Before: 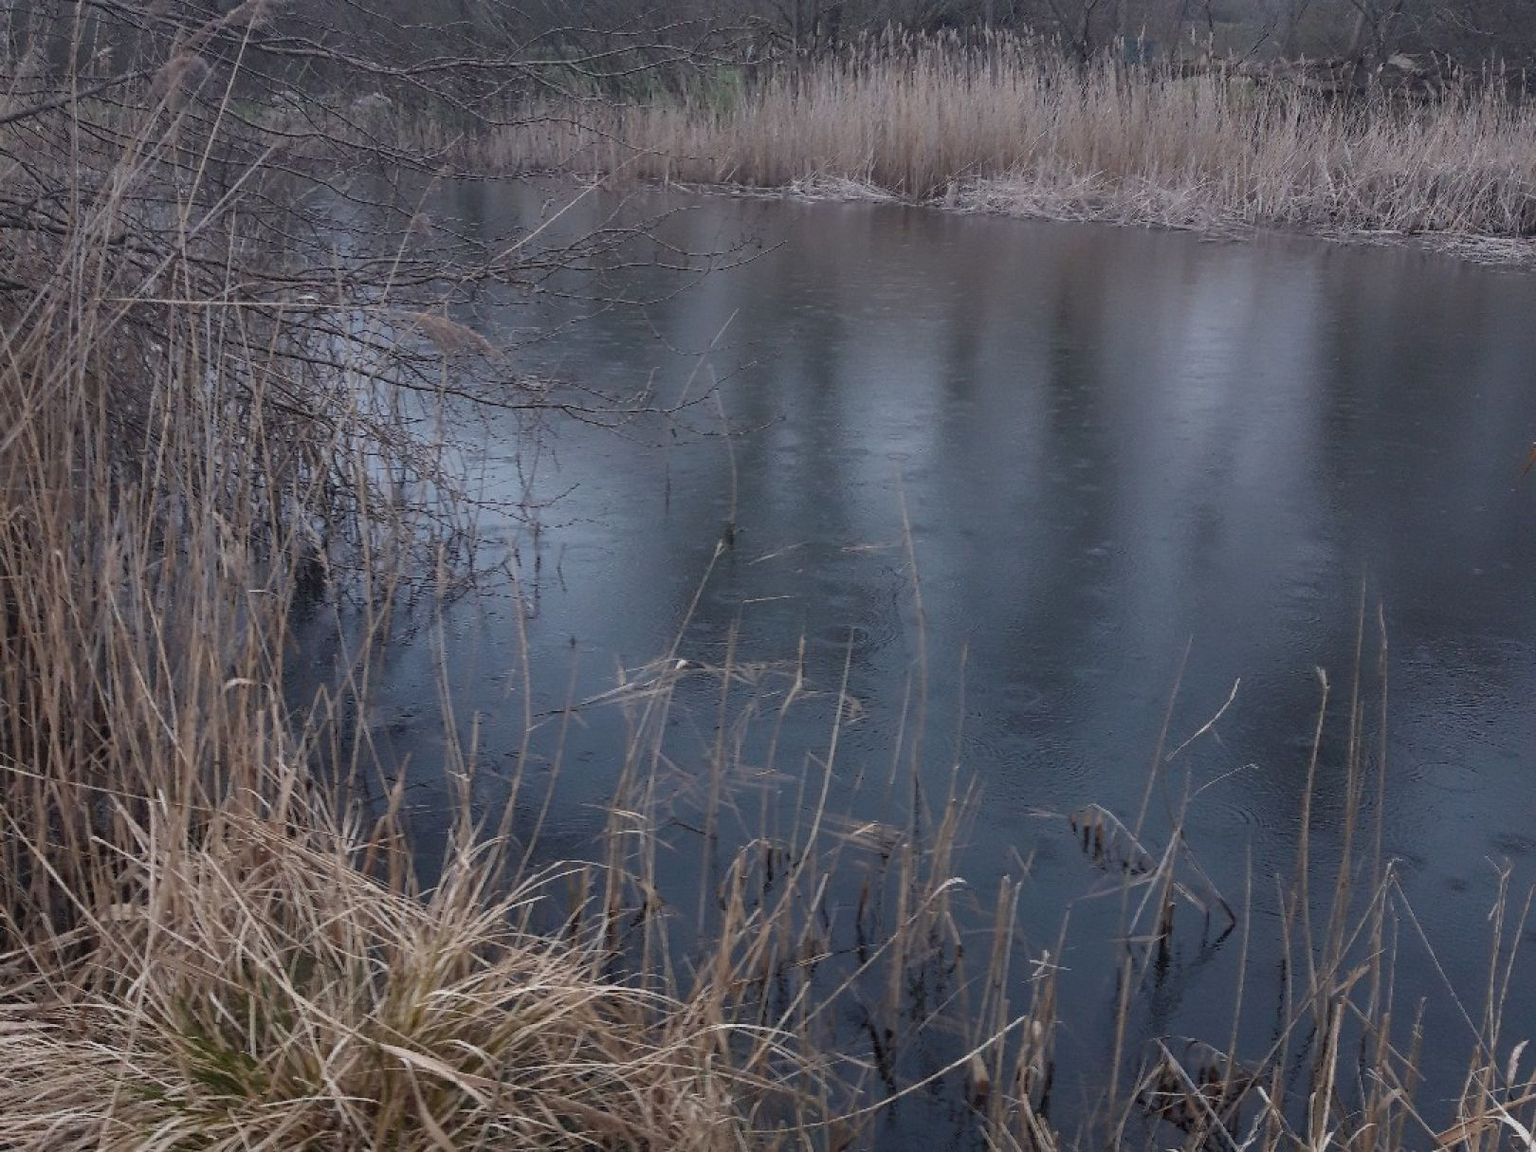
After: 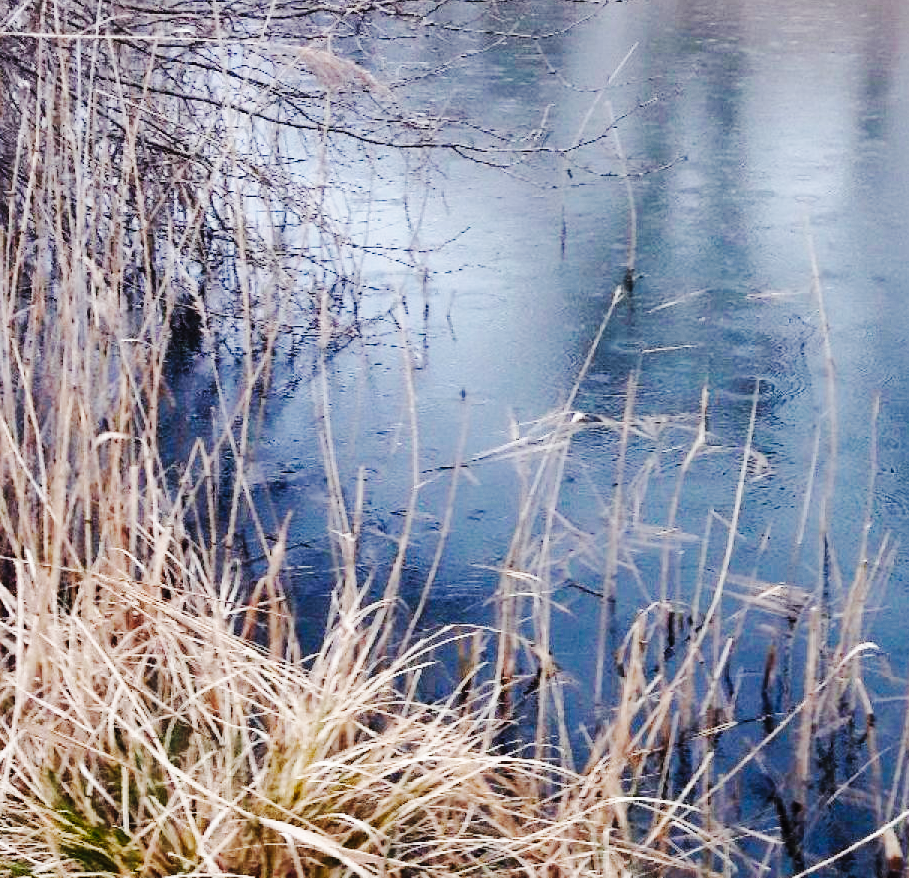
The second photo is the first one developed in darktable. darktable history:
crop: left 8.745%, top 23.365%, right 35.085%, bottom 4.318%
tone curve: curves: ch0 [(0, 0) (0.003, 0.002) (0.011, 0.009) (0.025, 0.018) (0.044, 0.03) (0.069, 0.043) (0.1, 0.057) (0.136, 0.079) (0.177, 0.125) (0.224, 0.178) (0.277, 0.255) (0.335, 0.341) (0.399, 0.443) (0.468, 0.553) (0.543, 0.644) (0.623, 0.718) (0.709, 0.779) (0.801, 0.849) (0.898, 0.929) (1, 1)], preserve colors none
base curve: curves: ch0 [(0, 0) (0.007, 0.004) (0.027, 0.03) (0.046, 0.07) (0.207, 0.54) (0.442, 0.872) (0.673, 0.972) (1, 1)], preserve colors none
